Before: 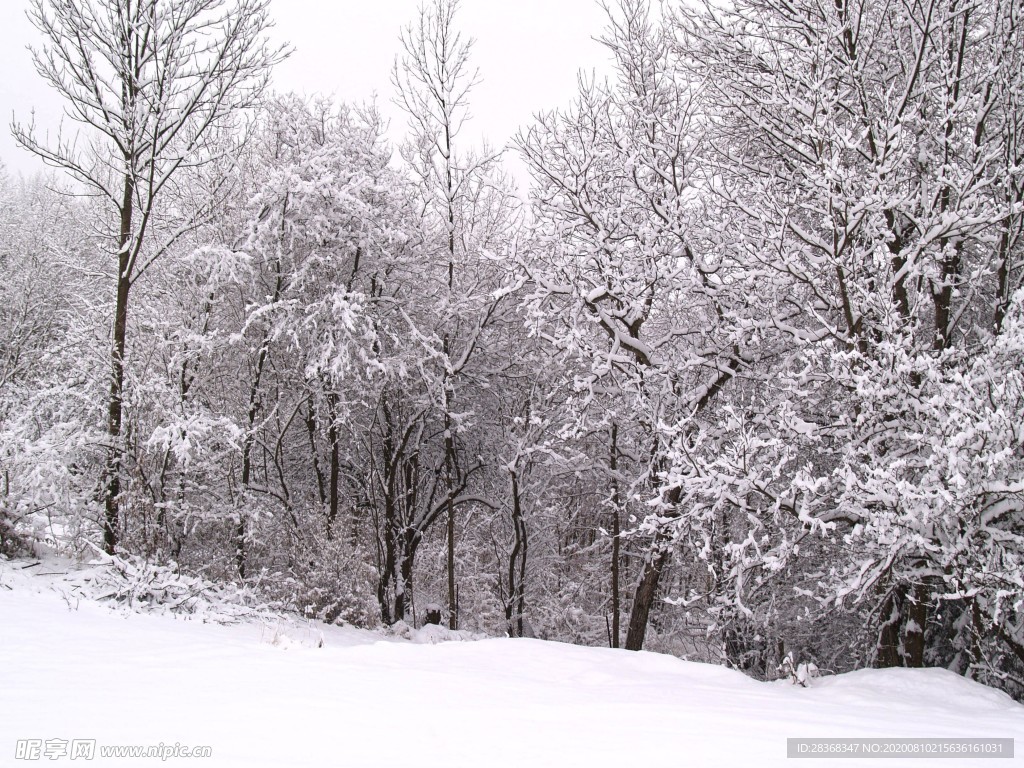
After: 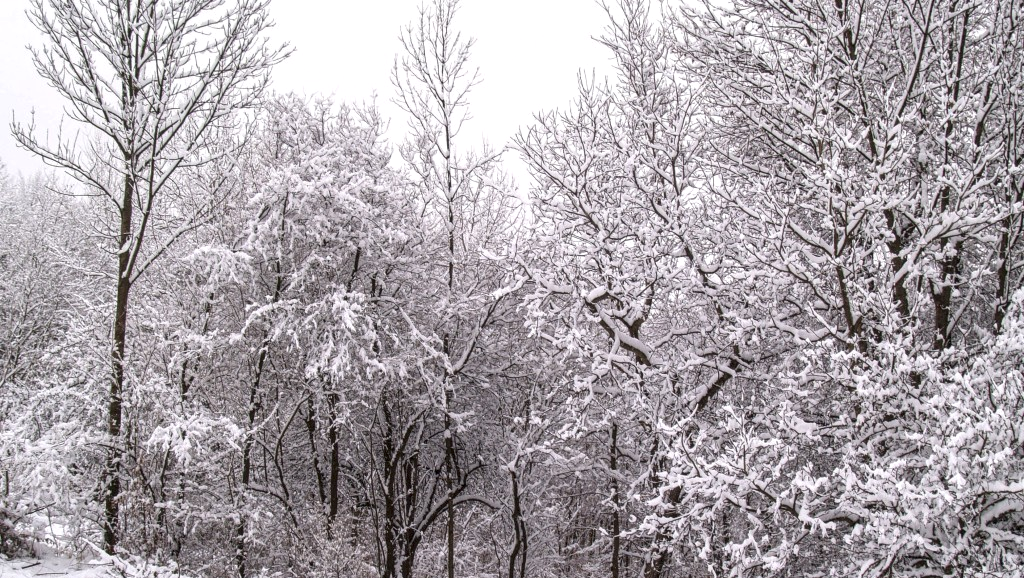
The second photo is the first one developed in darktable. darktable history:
crop: bottom 24.702%
local contrast: detail 130%
